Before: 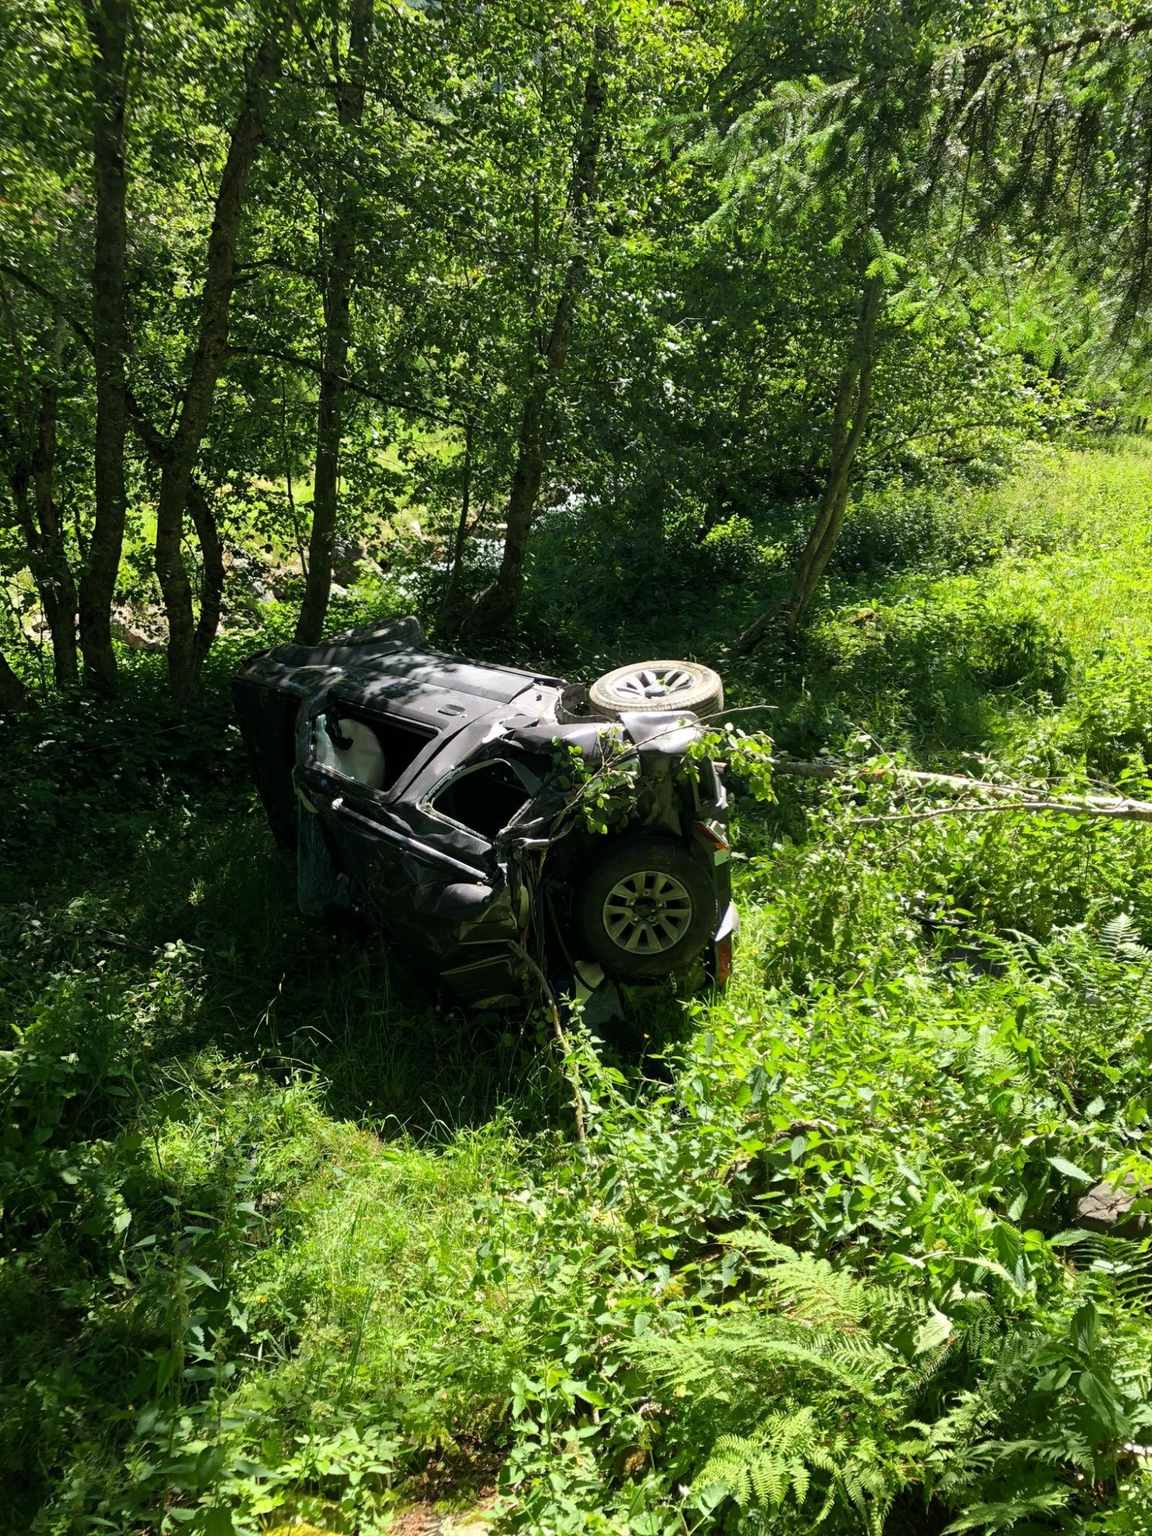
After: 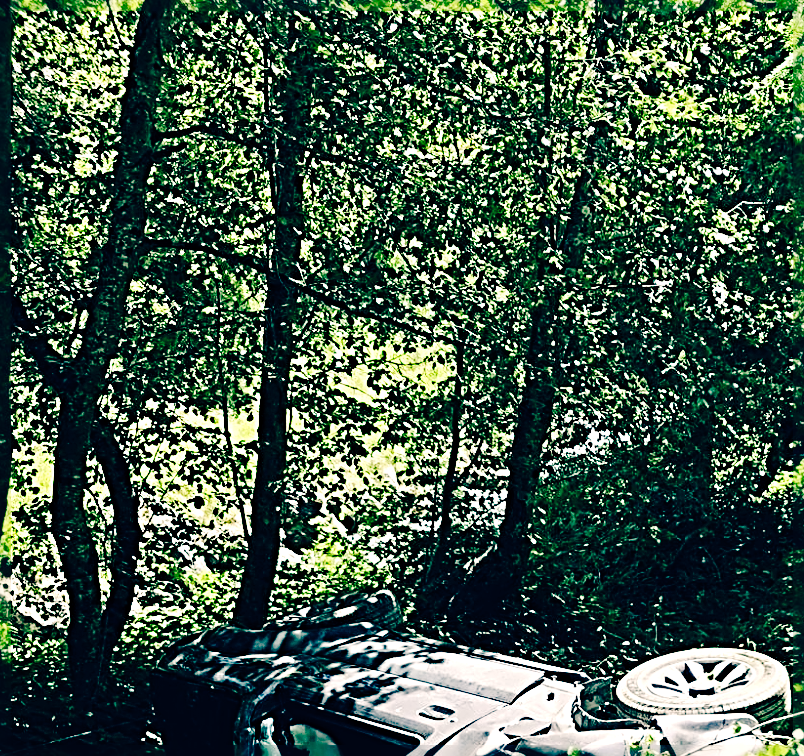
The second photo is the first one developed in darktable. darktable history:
sharpen: radius 4.001, amount 2
crop: left 10.121%, top 10.631%, right 36.218%, bottom 51.526%
color balance: lift [1.006, 0.985, 1.002, 1.015], gamma [1, 0.953, 1.008, 1.047], gain [1.076, 1.13, 1.004, 0.87]
base curve: curves: ch0 [(0, 0) (0.036, 0.01) (0.123, 0.254) (0.258, 0.504) (0.507, 0.748) (1, 1)], preserve colors none
